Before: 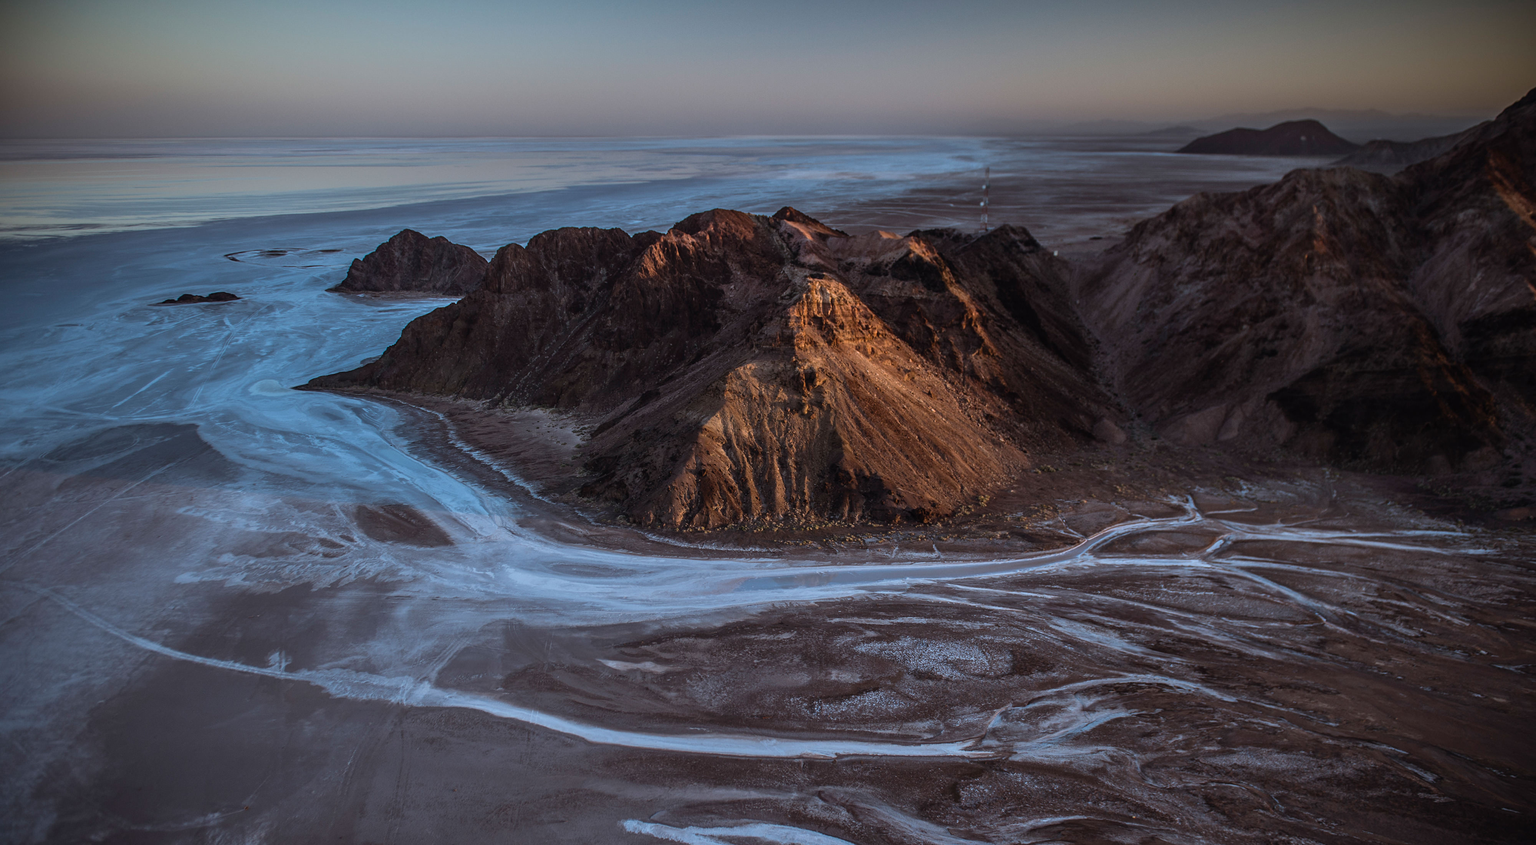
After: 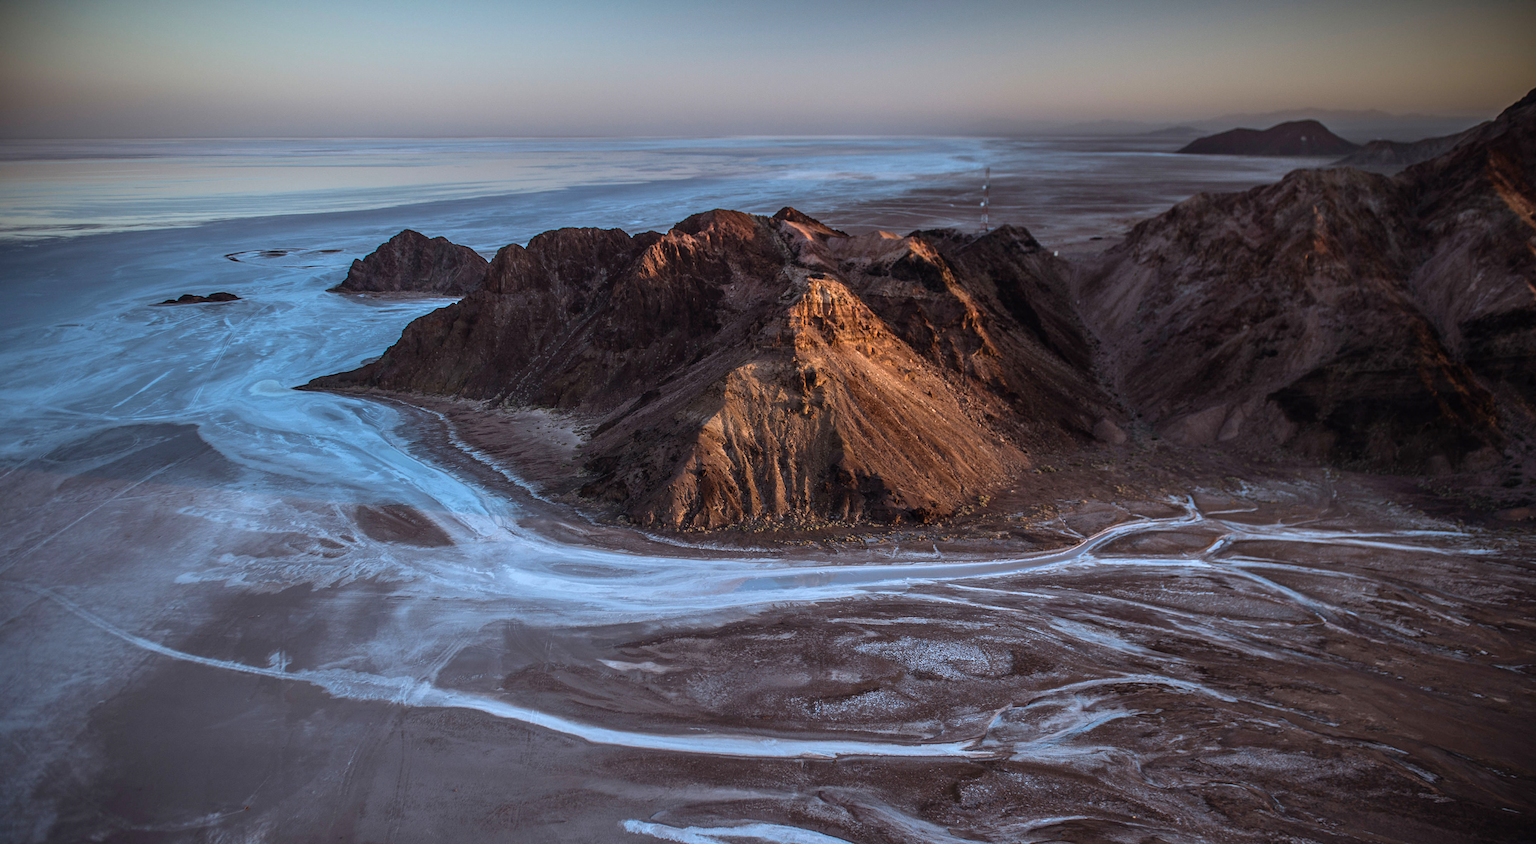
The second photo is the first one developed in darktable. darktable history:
tone equalizer: on, module defaults
exposure: black level correction 0.001, exposure 0.498 EV, compensate highlight preservation false
